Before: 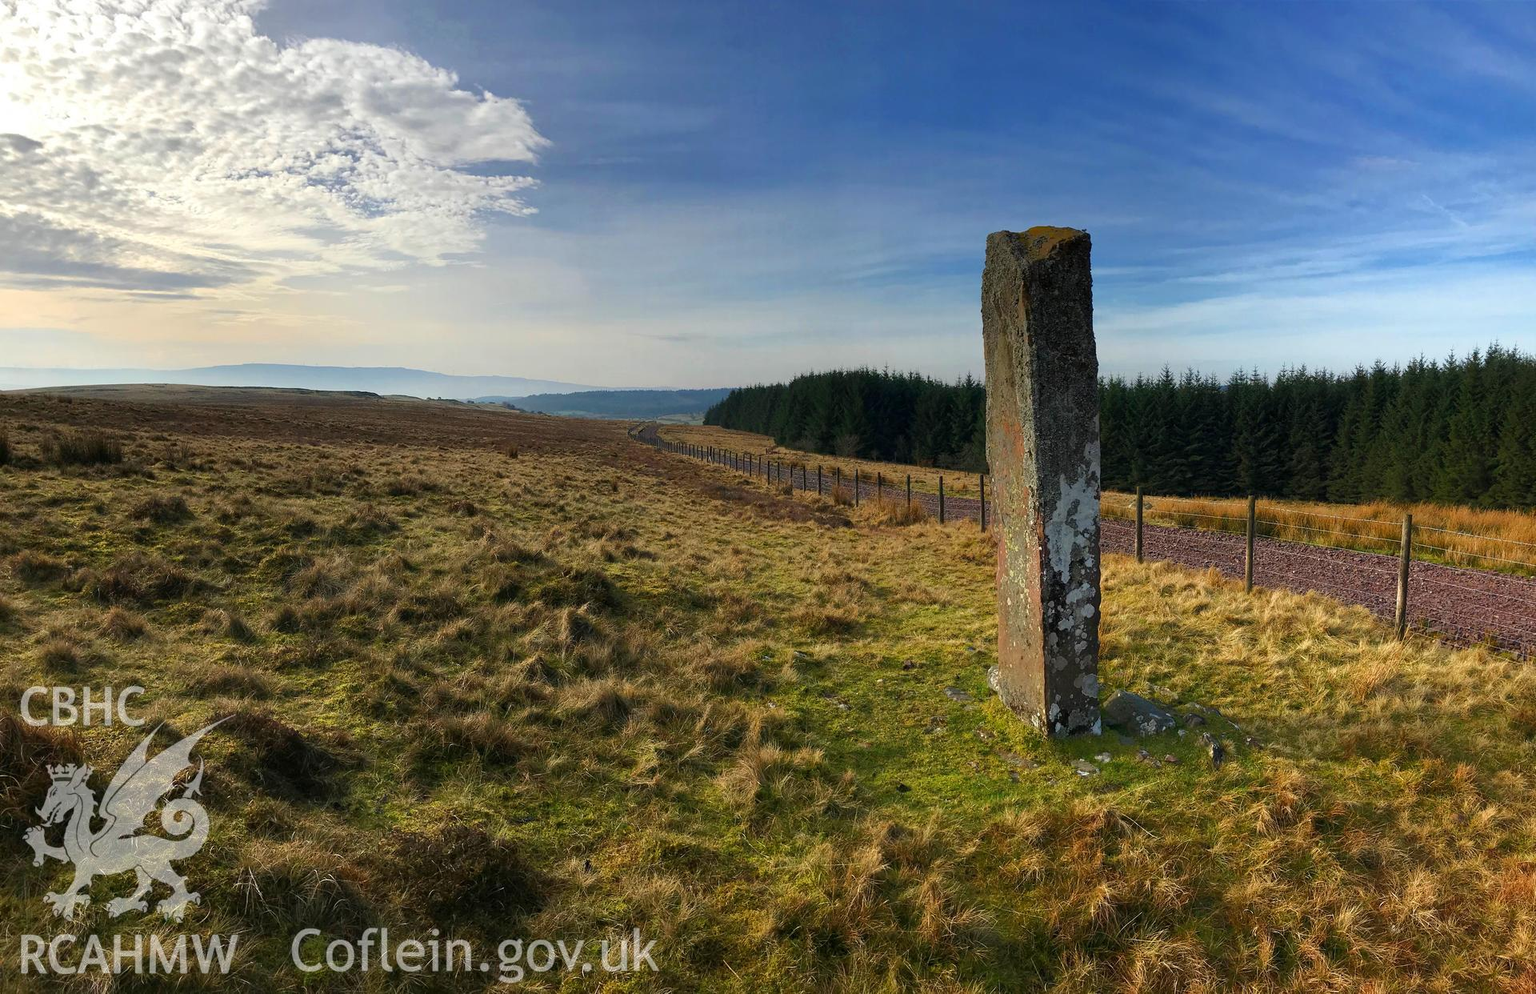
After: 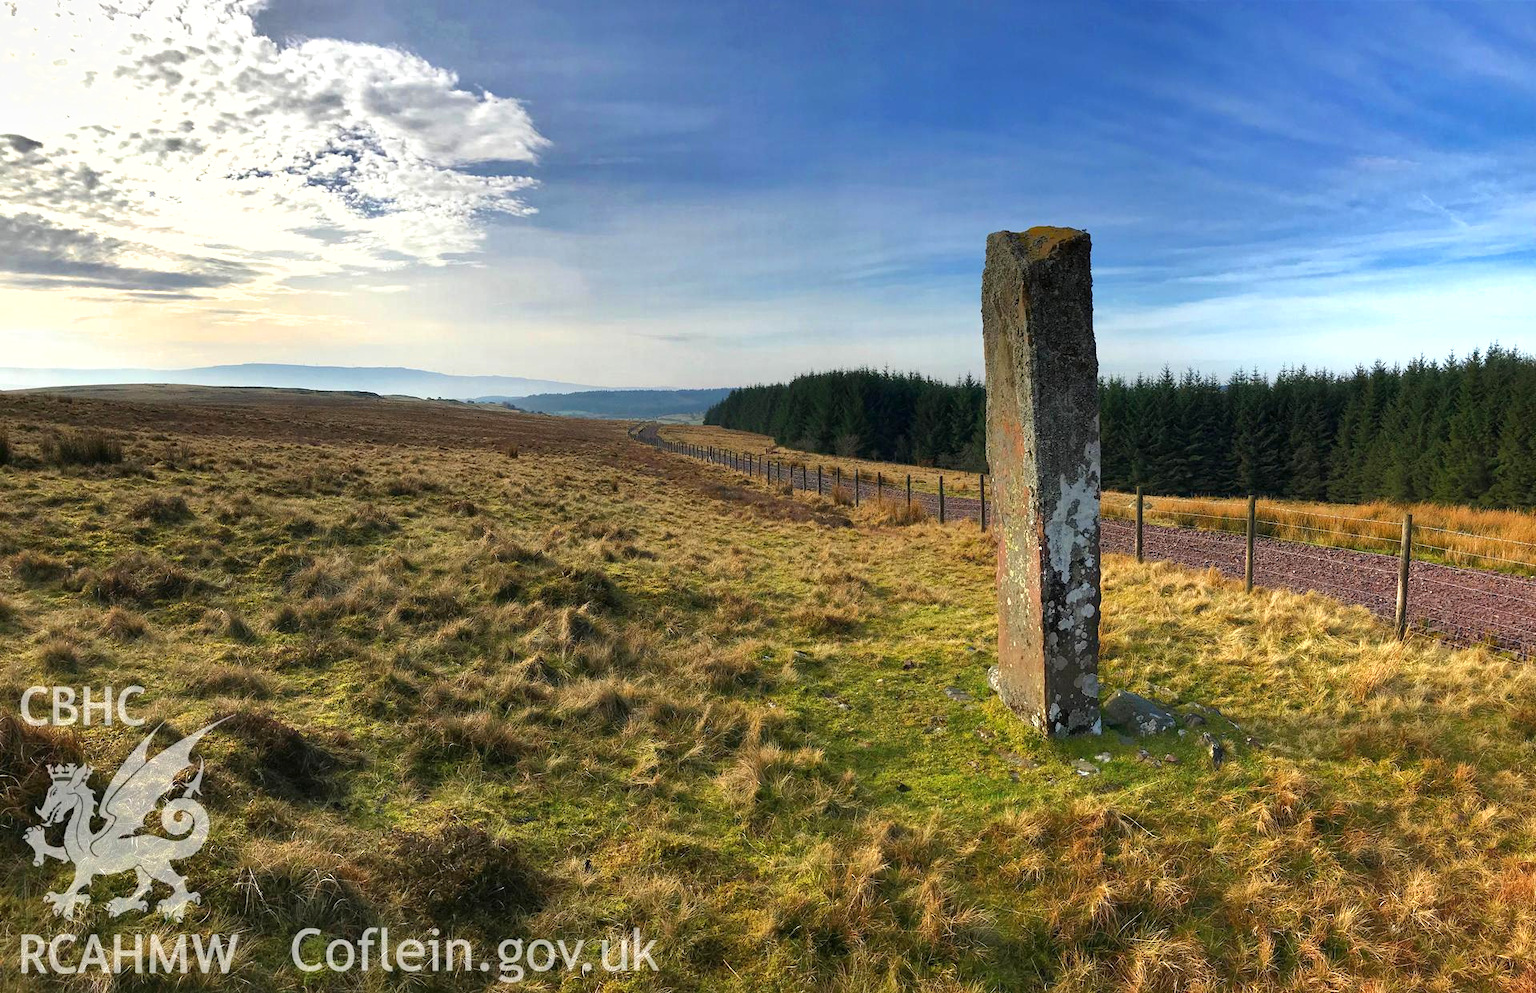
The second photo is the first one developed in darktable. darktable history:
shadows and highlights: low approximation 0.01, soften with gaussian
exposure: exposure 0.508 EV, compensate highlight preservation false
